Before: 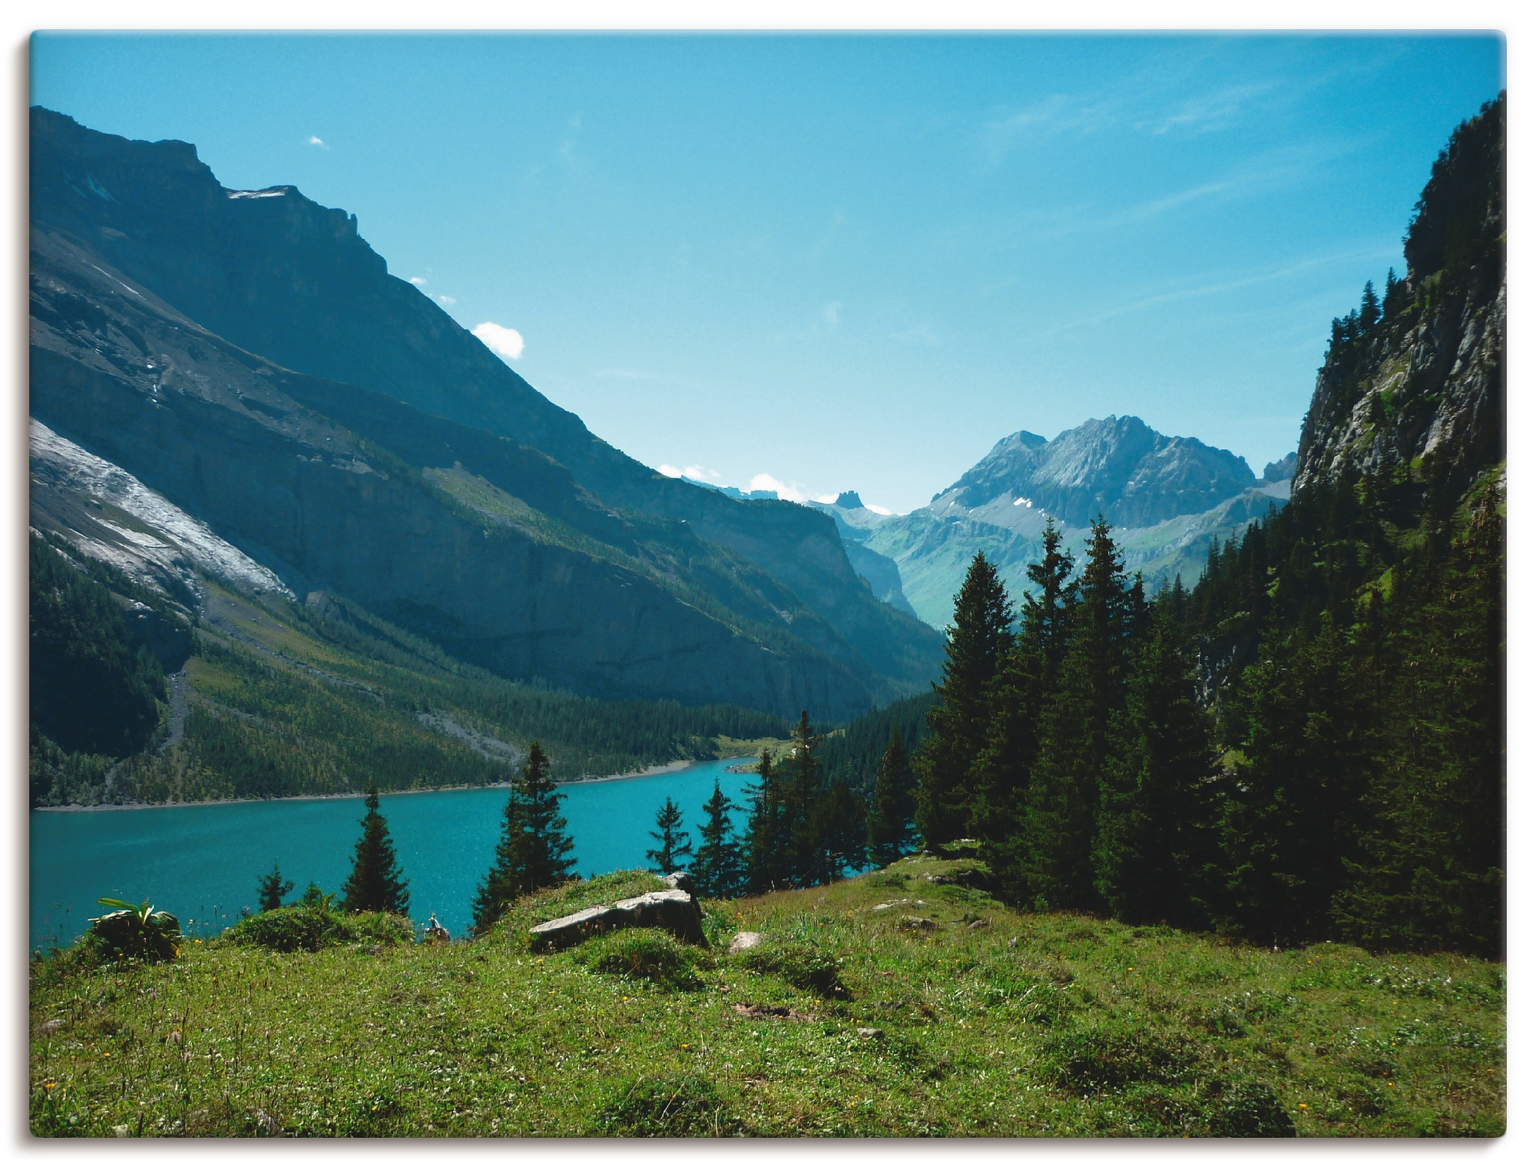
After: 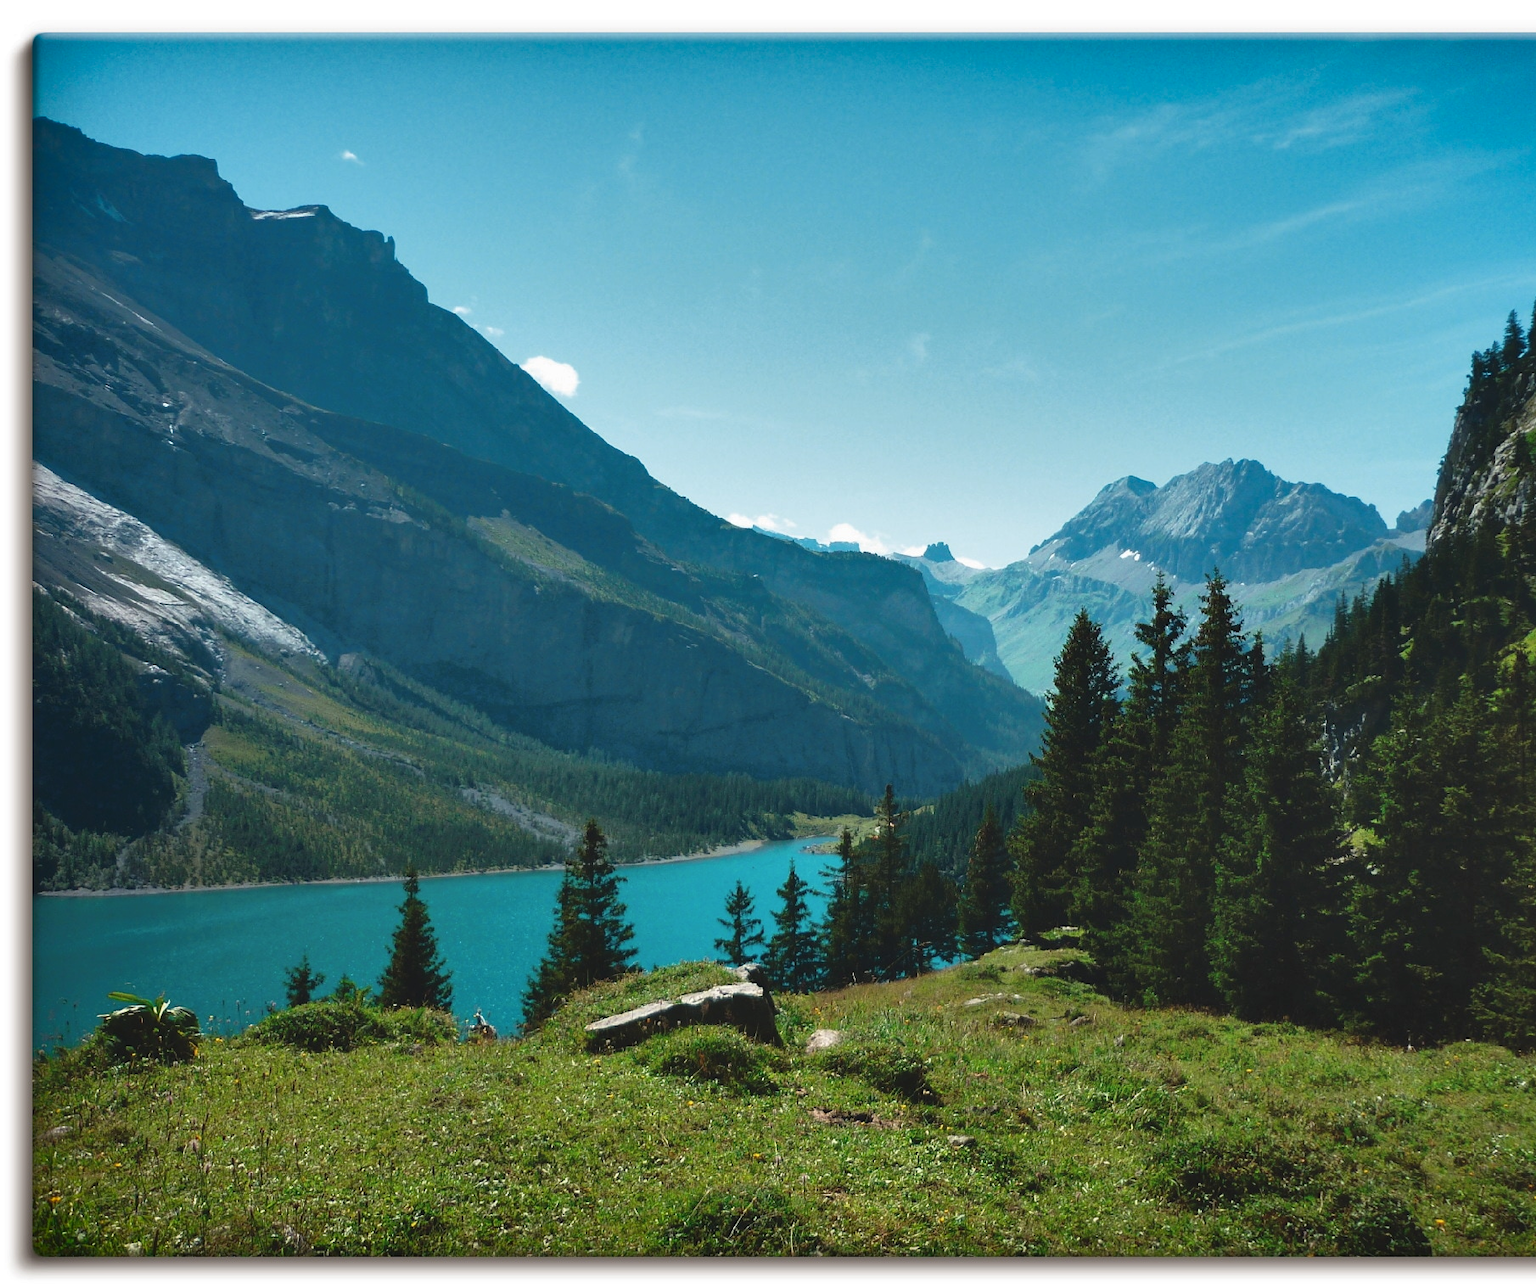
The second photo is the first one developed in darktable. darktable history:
crop: right 9.492%, bottom 0.021%
shadows and highlights: radius 134.82, soften with gaussian
